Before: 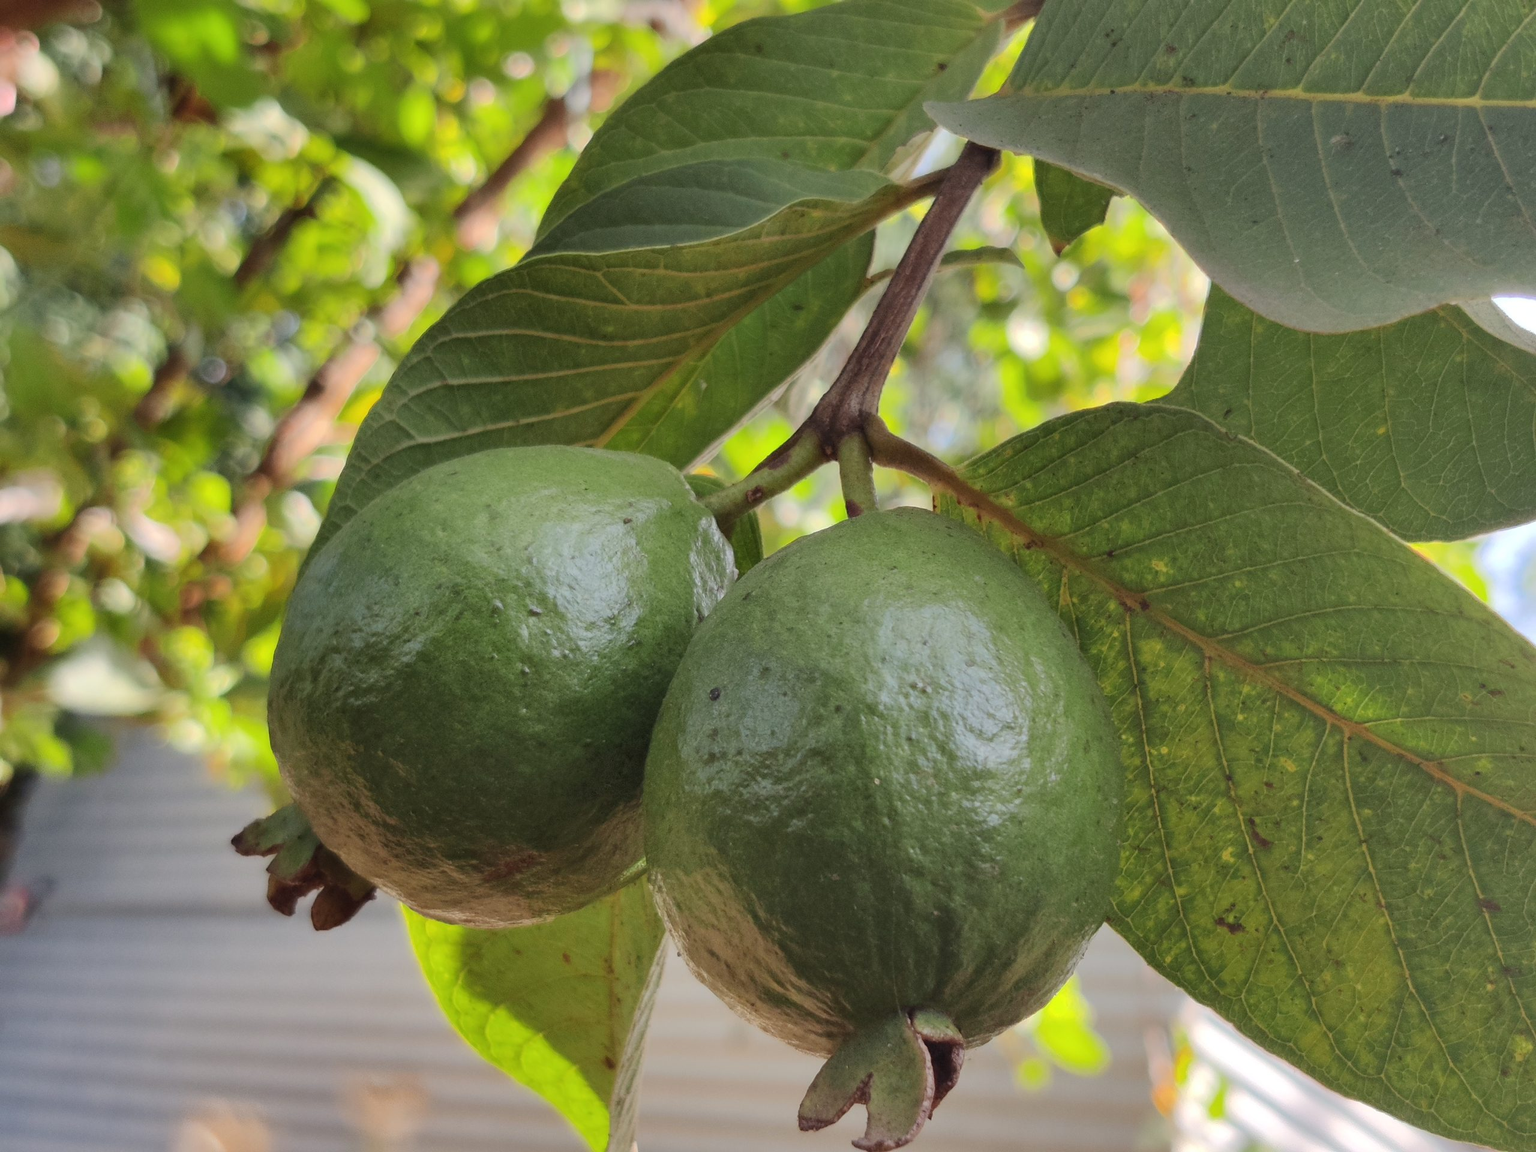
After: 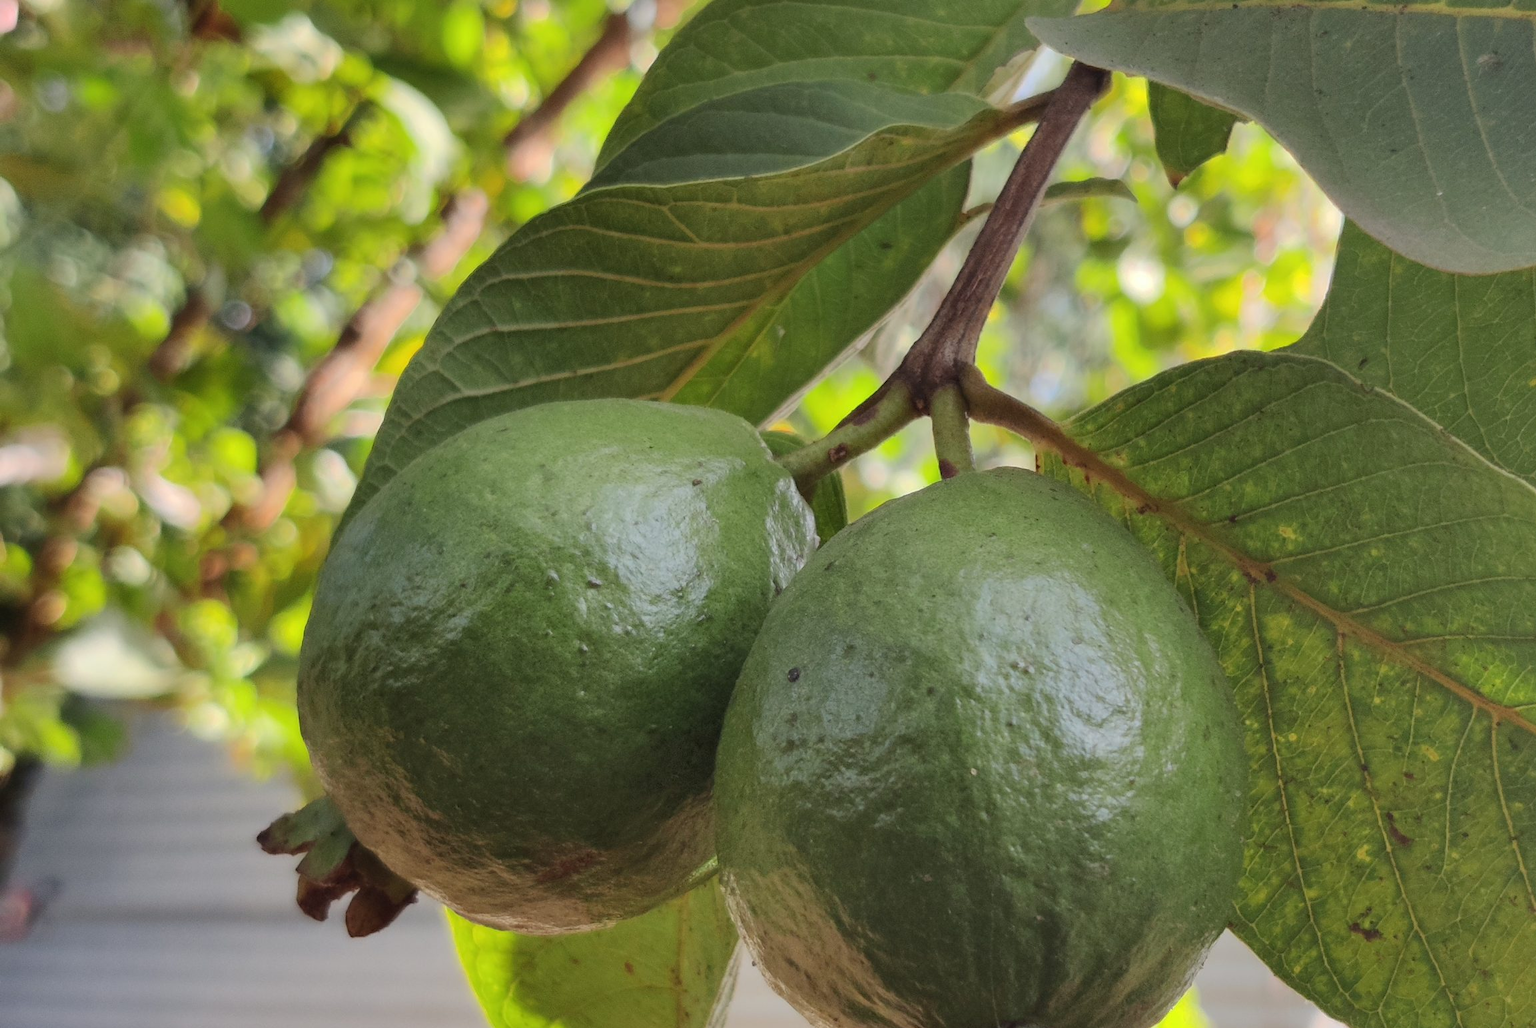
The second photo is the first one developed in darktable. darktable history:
crop: top 7.518%, right 9.892%, bottom 12.04%
